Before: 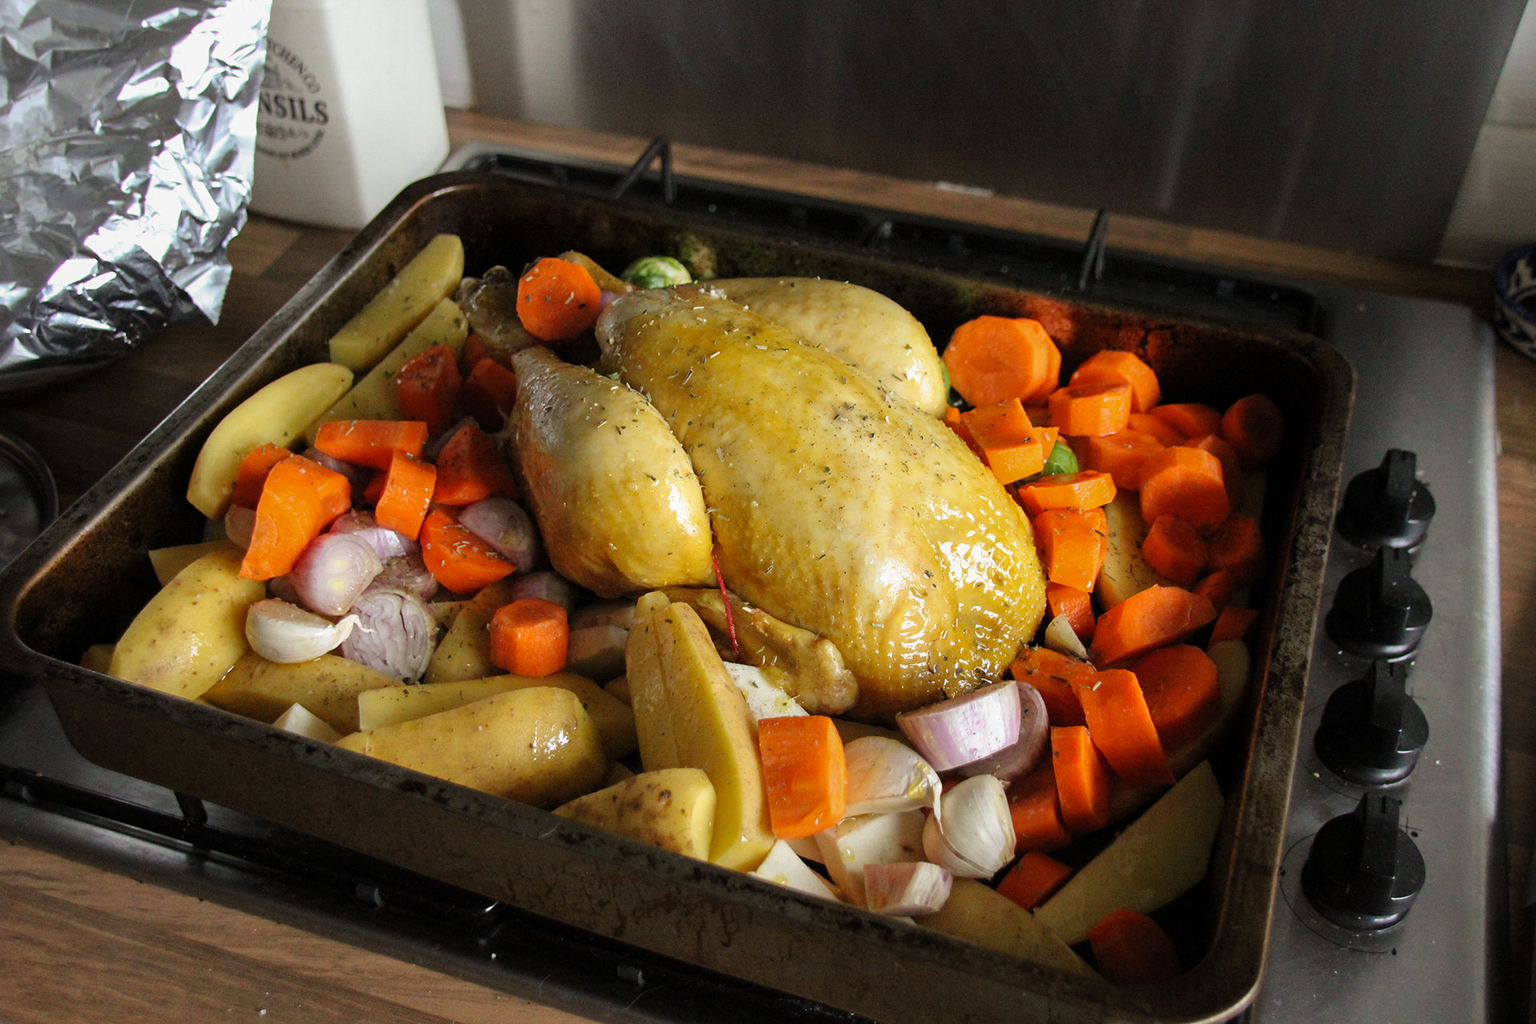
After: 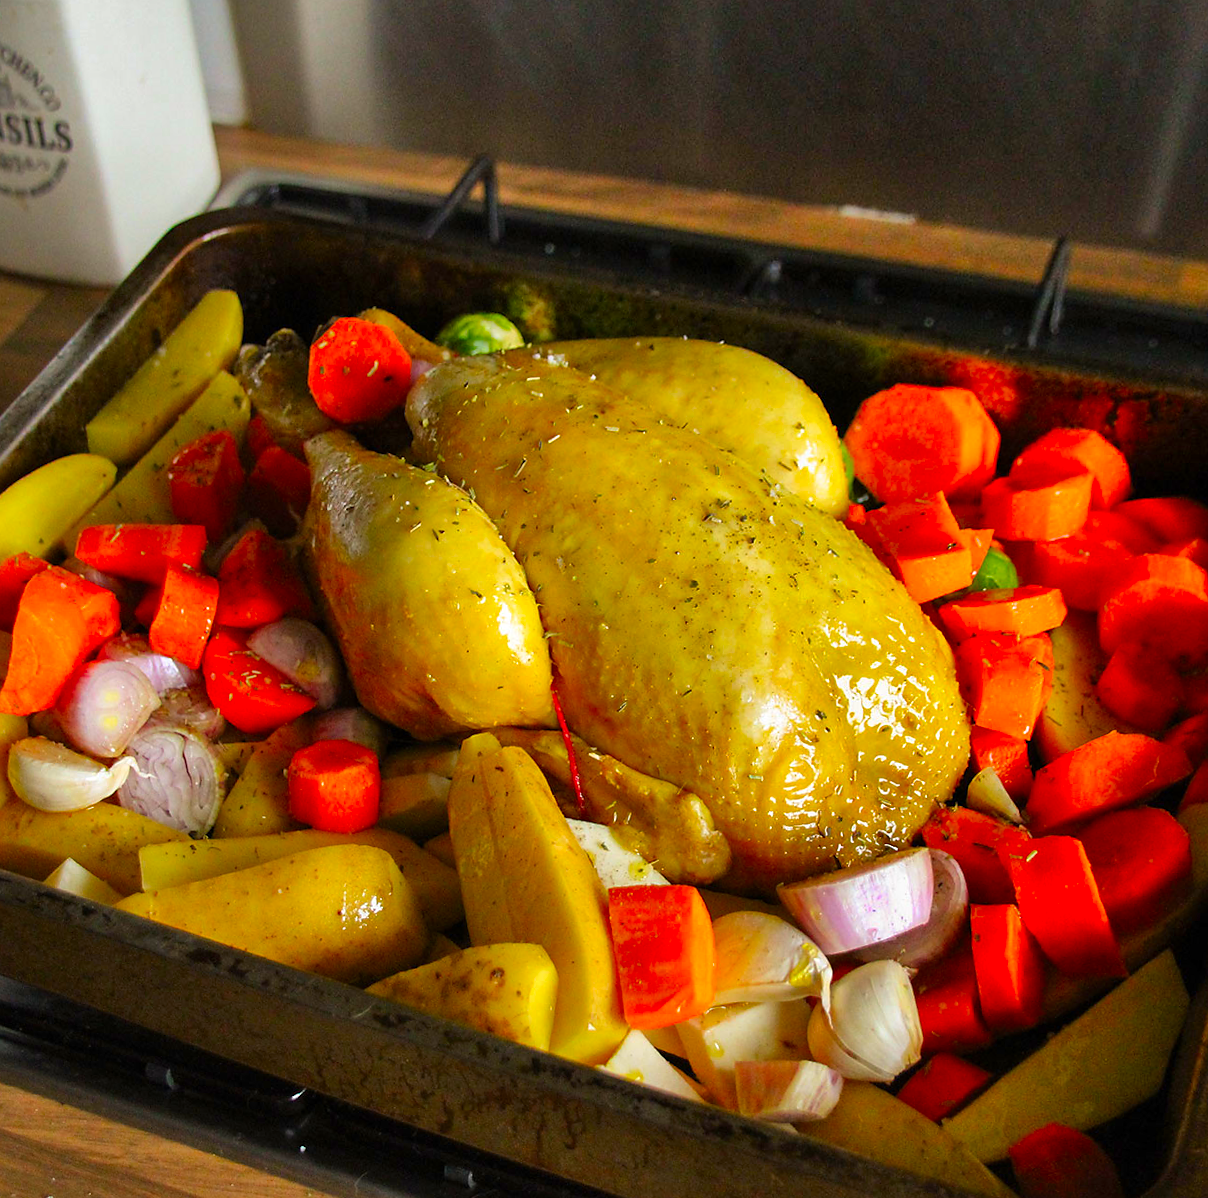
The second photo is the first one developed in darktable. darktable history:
shadows and highlights: white point adjustment -3.64, highlights -63.34, highlights color adjustment 42%, soften with gaussian
tone equalizer: on, module defaults
sharpen: radius 1, threshold 1
exposure: exposure 0.191 EV, compensate highlight preservation false
rotate and perspective: rotation 0.062°, lens shift (vertical) 0.115, lens shift (horizontal) -0.133, crop left 0.047, crop right 0.94, crop top 0.061, crop bottom 0.94
color contrast: green-magenta contrast 1.55, blue-yellow contrast 1.83
crop and rotate: left 12.648%, right 20.685%
